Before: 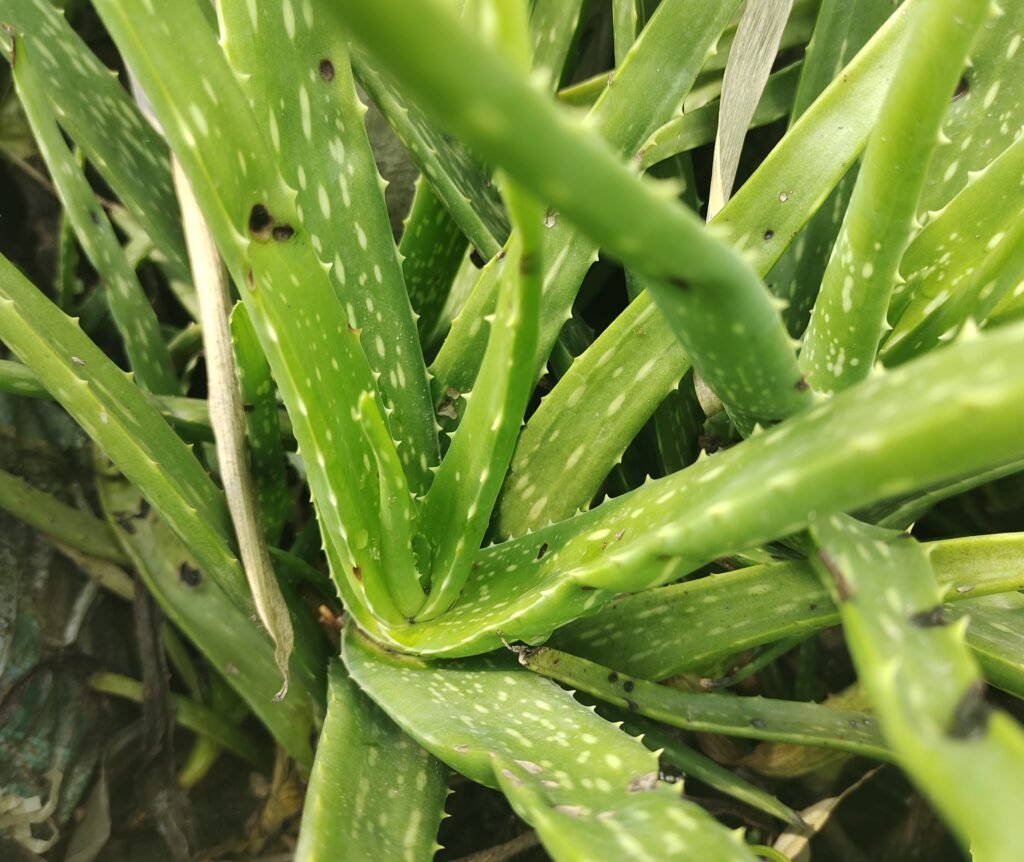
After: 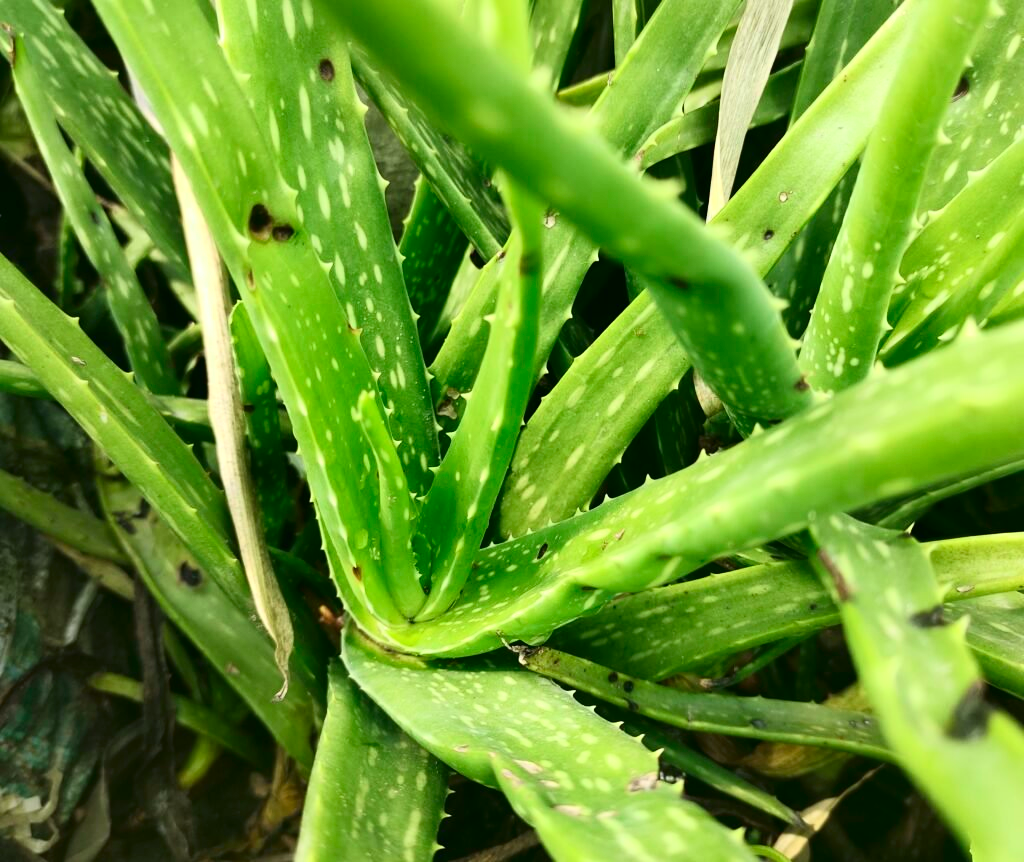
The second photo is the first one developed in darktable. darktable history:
tone curve: curves: ch0 [(0, 0) (0.139, 0.067) (0.319, 0.269) (0.498, 0.505) (0.725, 0.824) (0.864, 0.945) (0.985, 1)]; ch1 [(0, 0) (0.291, 0.197) (0.456, 0.426) (0.495, 0.488) (0.557, 0.578) (0.599, 0.644) (0.702, 0.786) (1, 1)]; ch2 [(0, 0) (0.125, 0.089) (0.353, 0.329) (0.447, 0.43) (0.557, 0.566) (0.63, 0.667) (1, 1)], color space Lab, independent channels, preserve colors none
